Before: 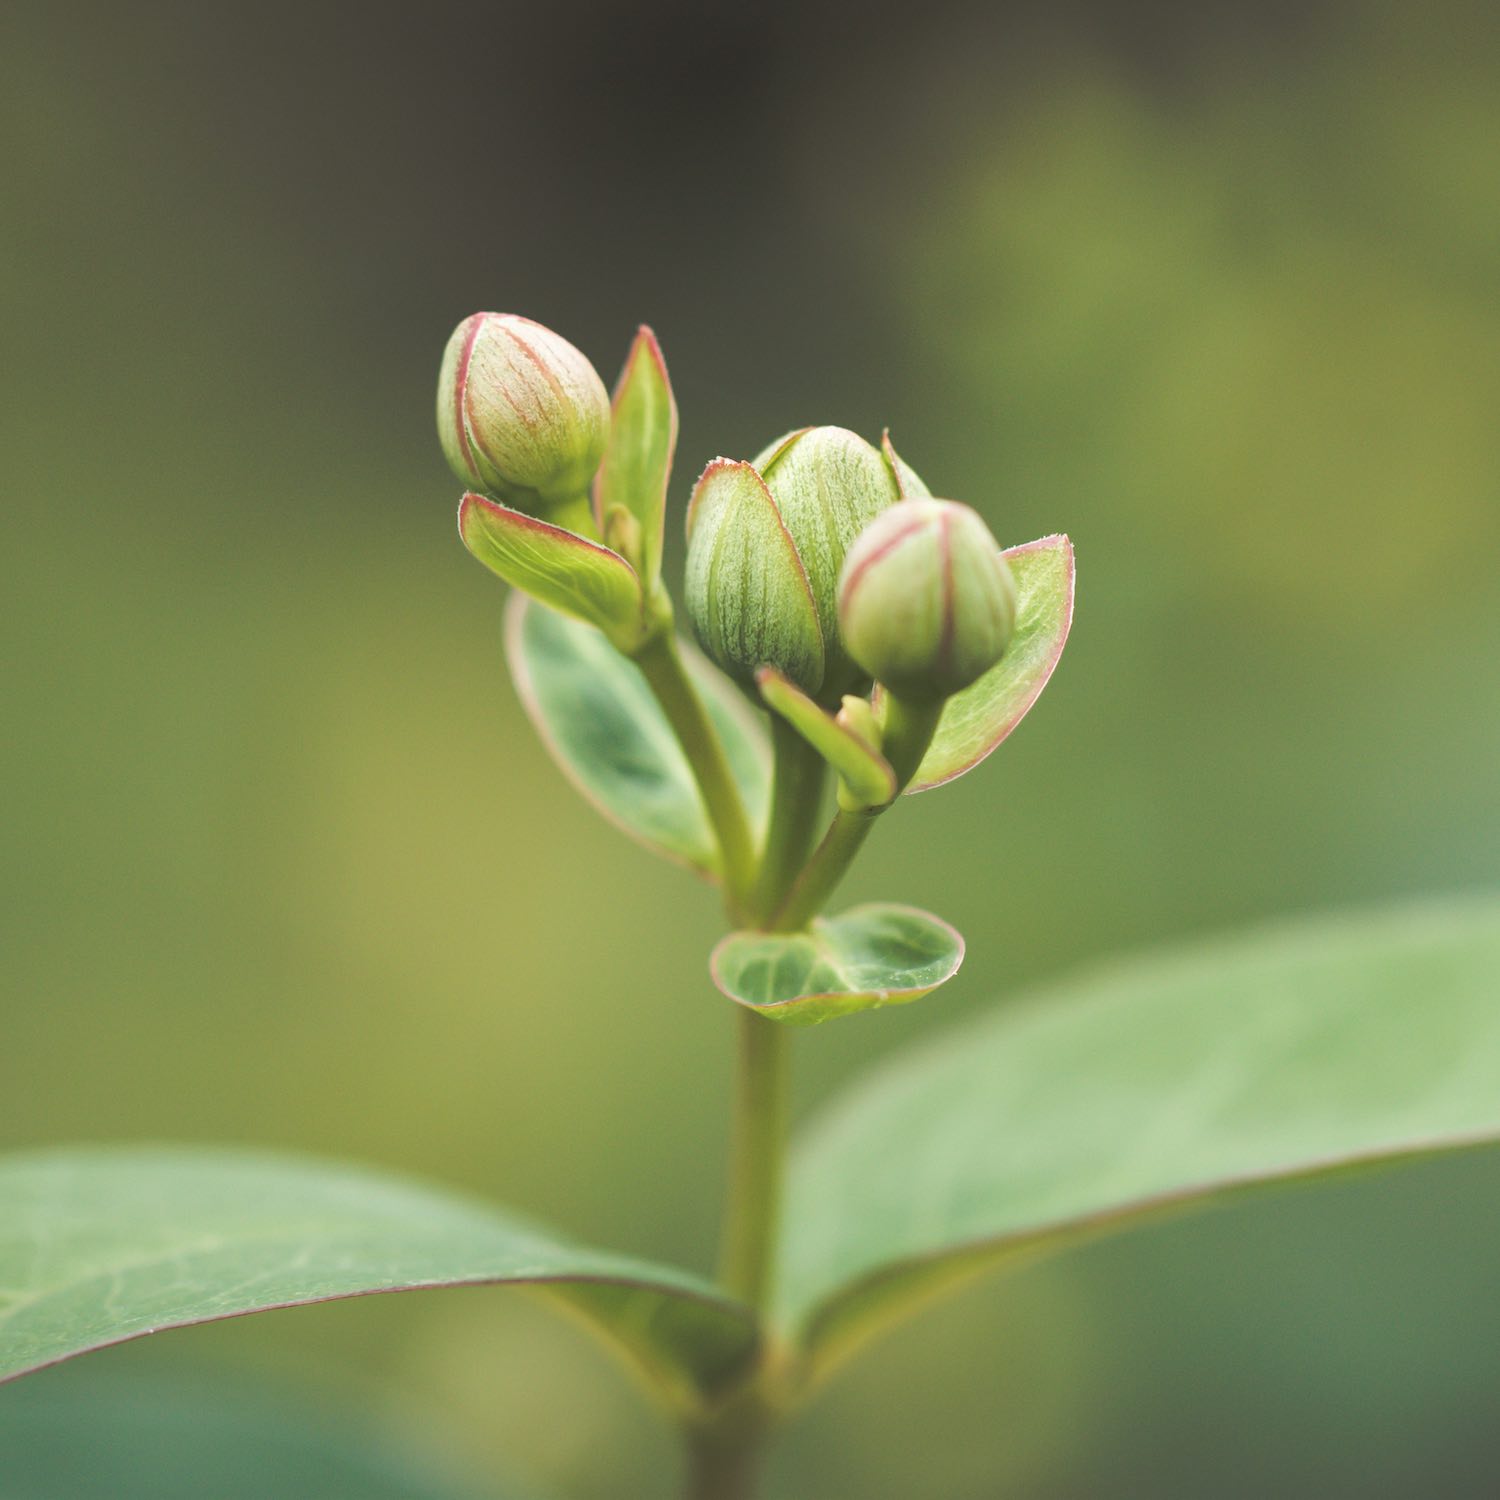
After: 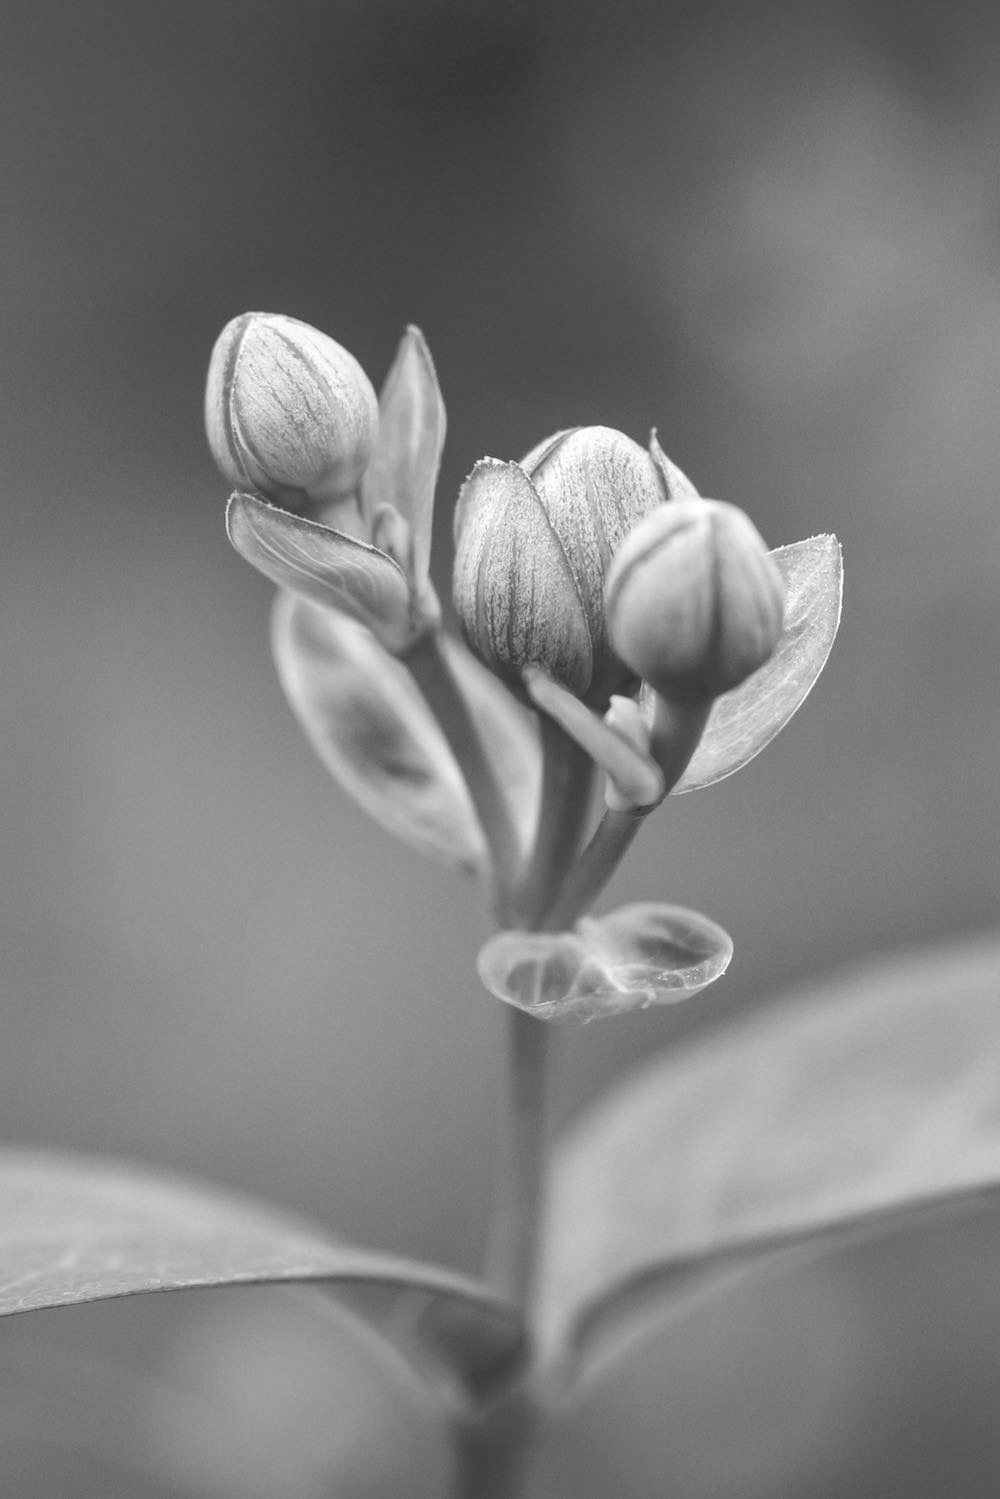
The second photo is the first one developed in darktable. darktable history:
local contrast: on, module defaults
crop and rotate: left 15.546%, right 17.787%
shadows and highlights: radius 100.41, shadows 50.55, highlights -64.36, highlights color adjustment 49.82%, soften with gaussian
monochrome: on, module defaults
